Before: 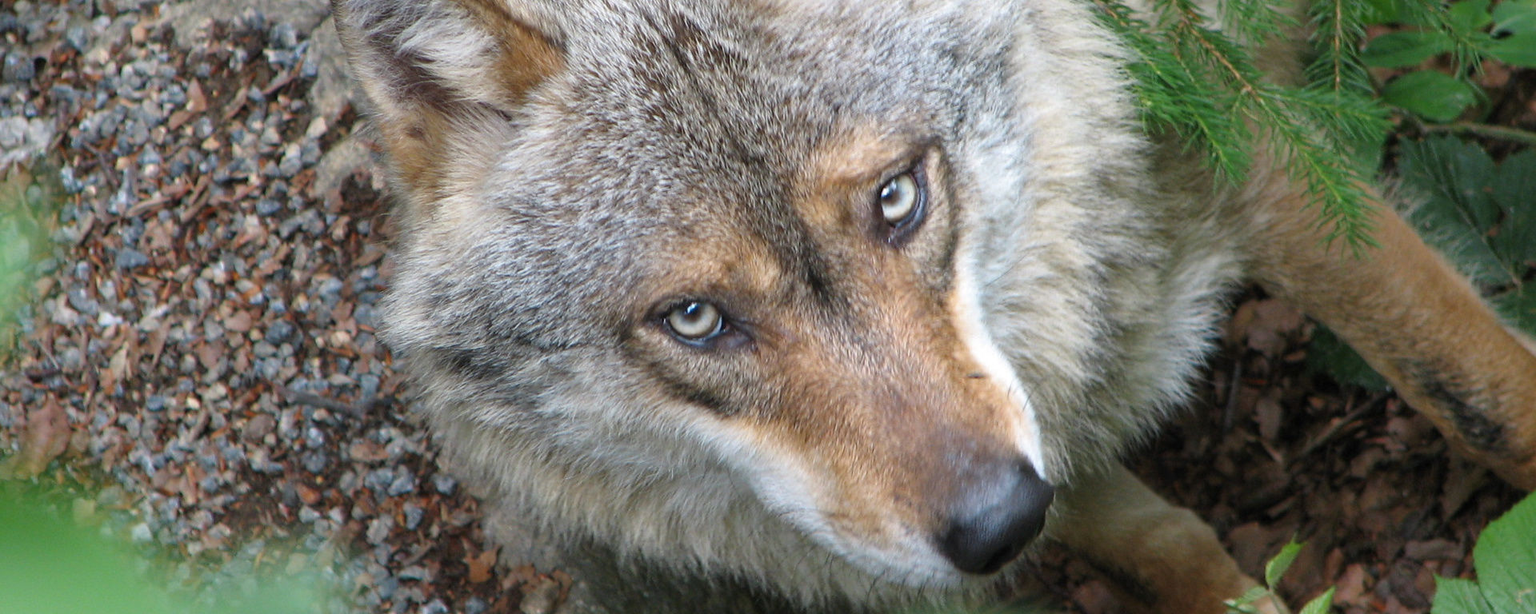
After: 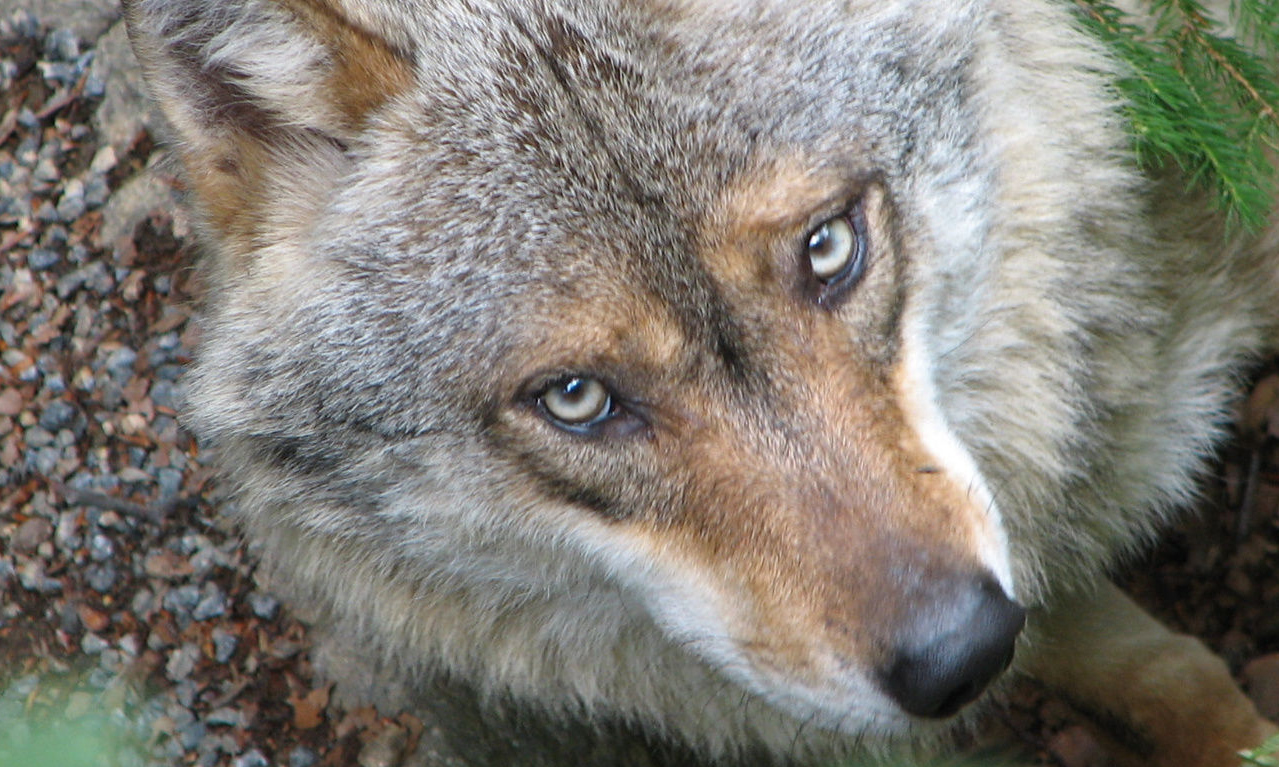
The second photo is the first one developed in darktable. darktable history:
crop and rotate: left 15.231%, right 18.12%
